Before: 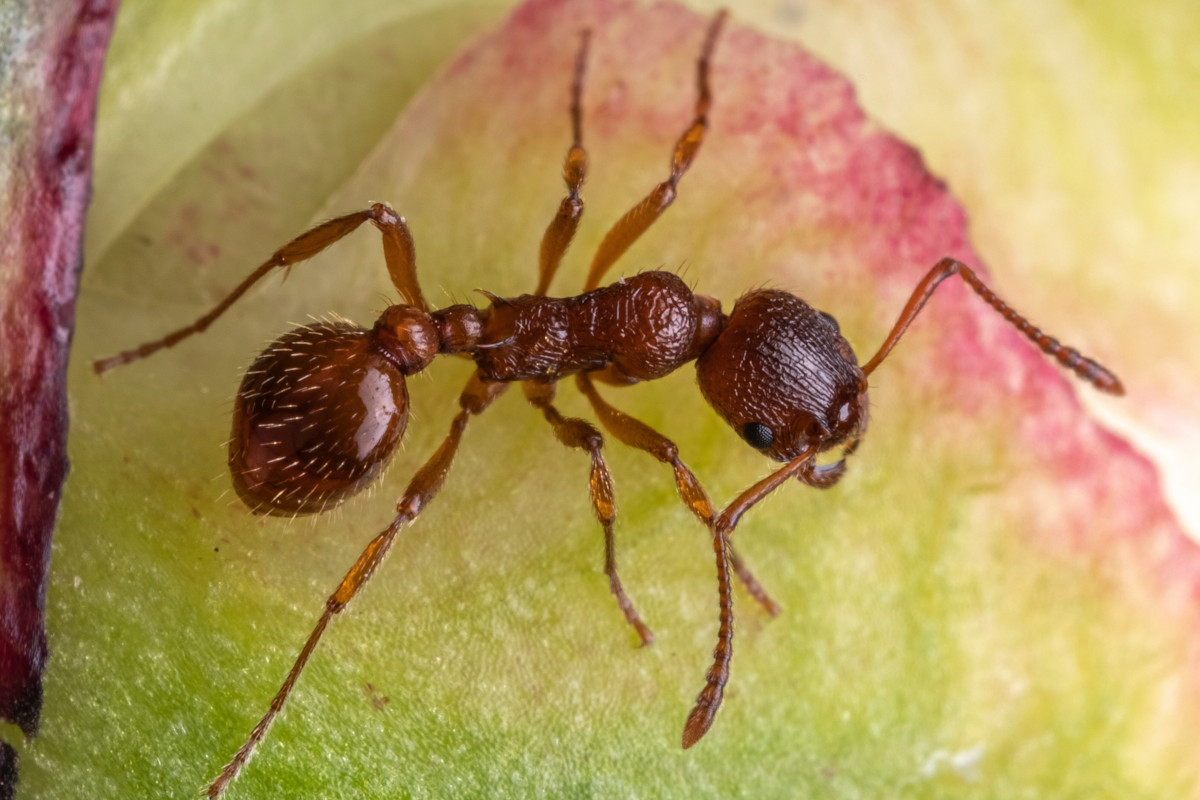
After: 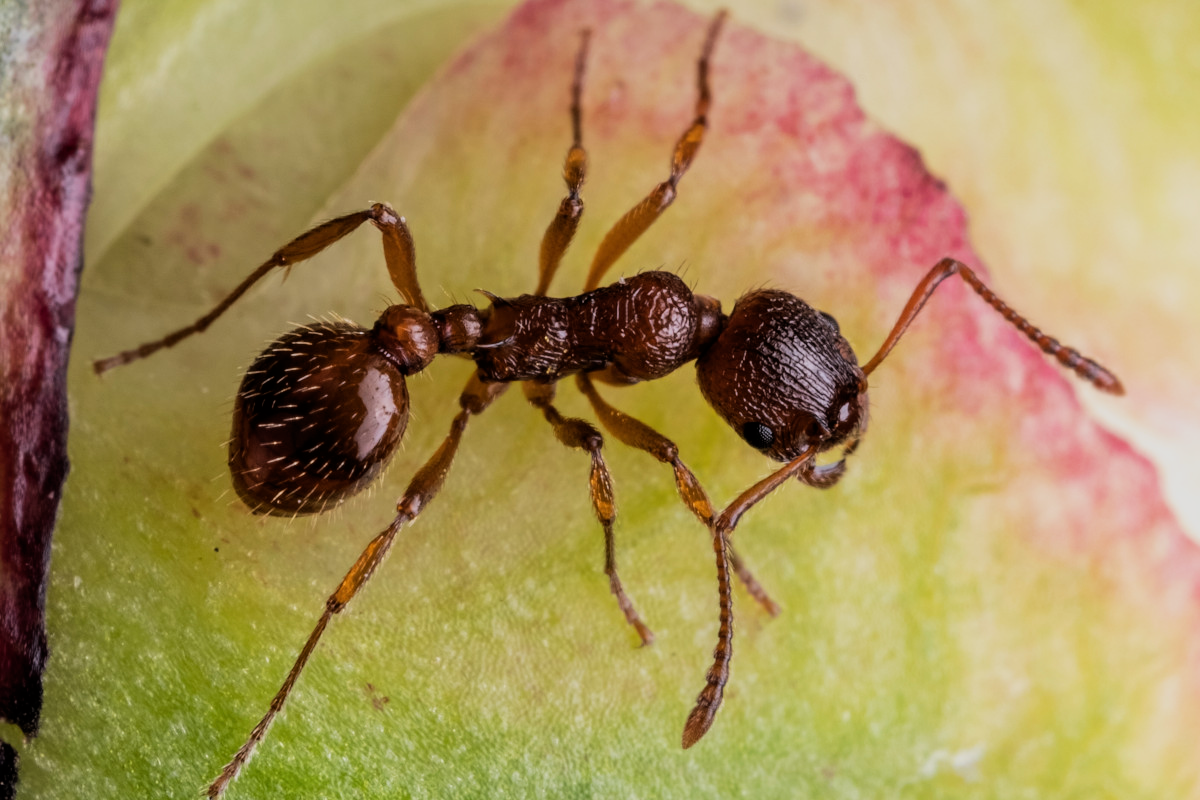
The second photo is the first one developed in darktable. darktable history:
filmic rgb: black relative exposure -5.09 EV, white relative exposure 3.97 EV, hardness 2.88, contrast 1.189, highlights saturation mix -30.33%
